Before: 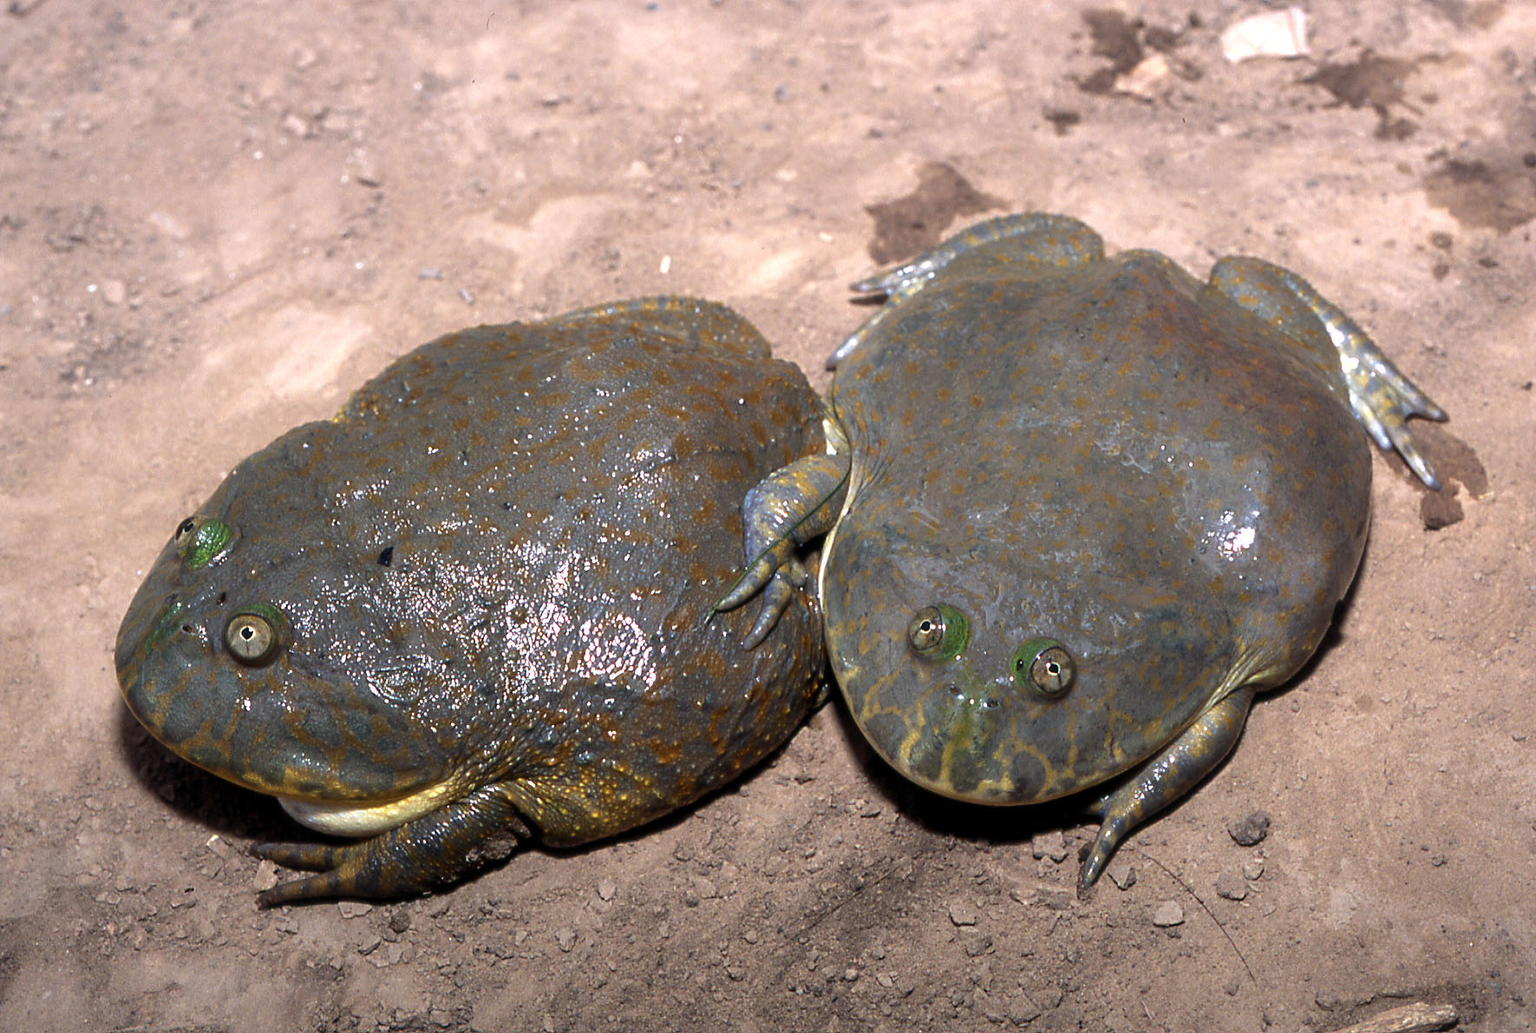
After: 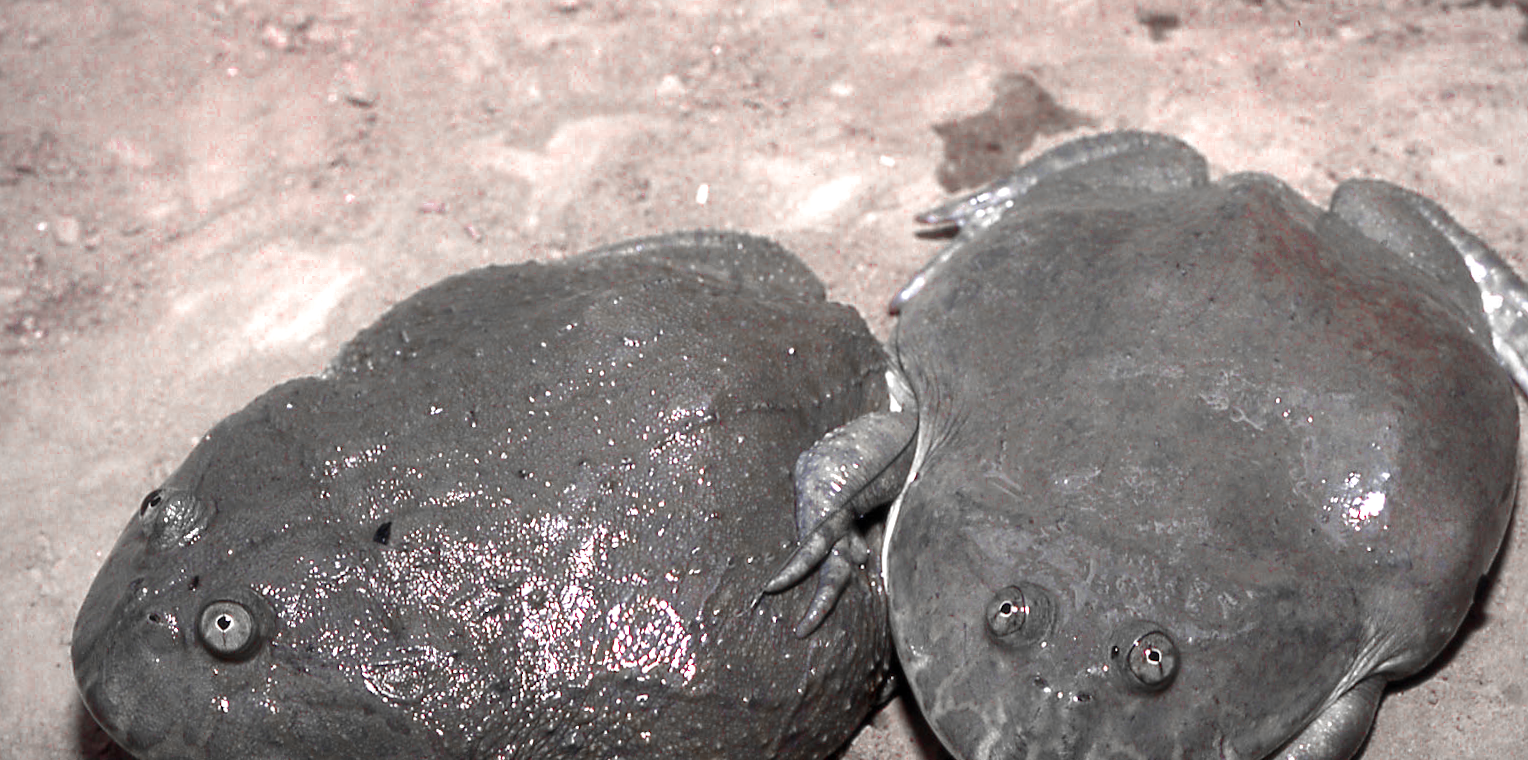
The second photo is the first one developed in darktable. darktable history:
crop: left 3.015%, top 8.969%, right 9.647%, bottom 26.457%
color zones: curves: ch0 [(0, 0.278) (0.143, 0.5) (0.286, 0.5) (0.429, 0.5) (0.571, 0.5) (0.714, 0.5) (0.857, 0.5) (1, 0.5)]; ch1 [(0, 1) (0.143, 0.165) (0.286, 0) (0.429, 0) (0.571, 0) (0.714, 0) (0.857, 0.5) (1, 0.5)]; ch2 [(0, 0.508) (0.143, 0.5) (0.286, 0.5) (0.429, 0.5) (0.571, 0.5) (0.714, 0.5) (0.857, 0.5) (1, 0.5)]
vignetting: fall-off radius 60.92%
exposure: exposure 0.236 EV, compensate highlight preservation false
rotate and perspective: rotation -0.45°, automatic cropping original format, crop left 0.008, crop right 0.992, crop top 0.012, crop bottom 0.988
